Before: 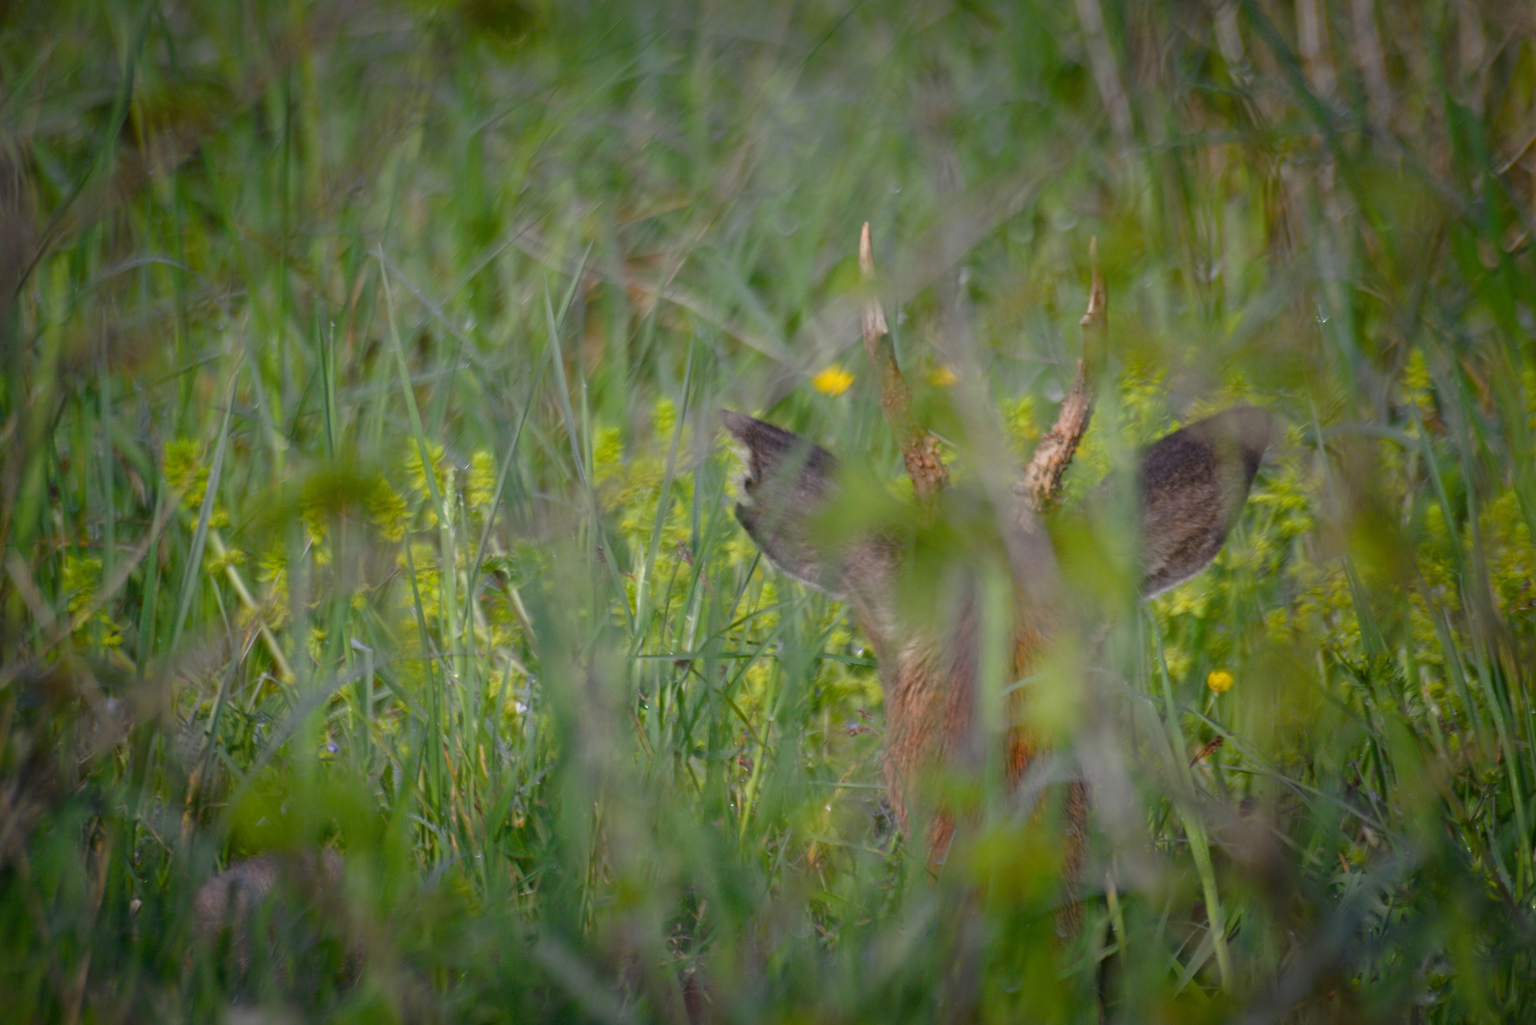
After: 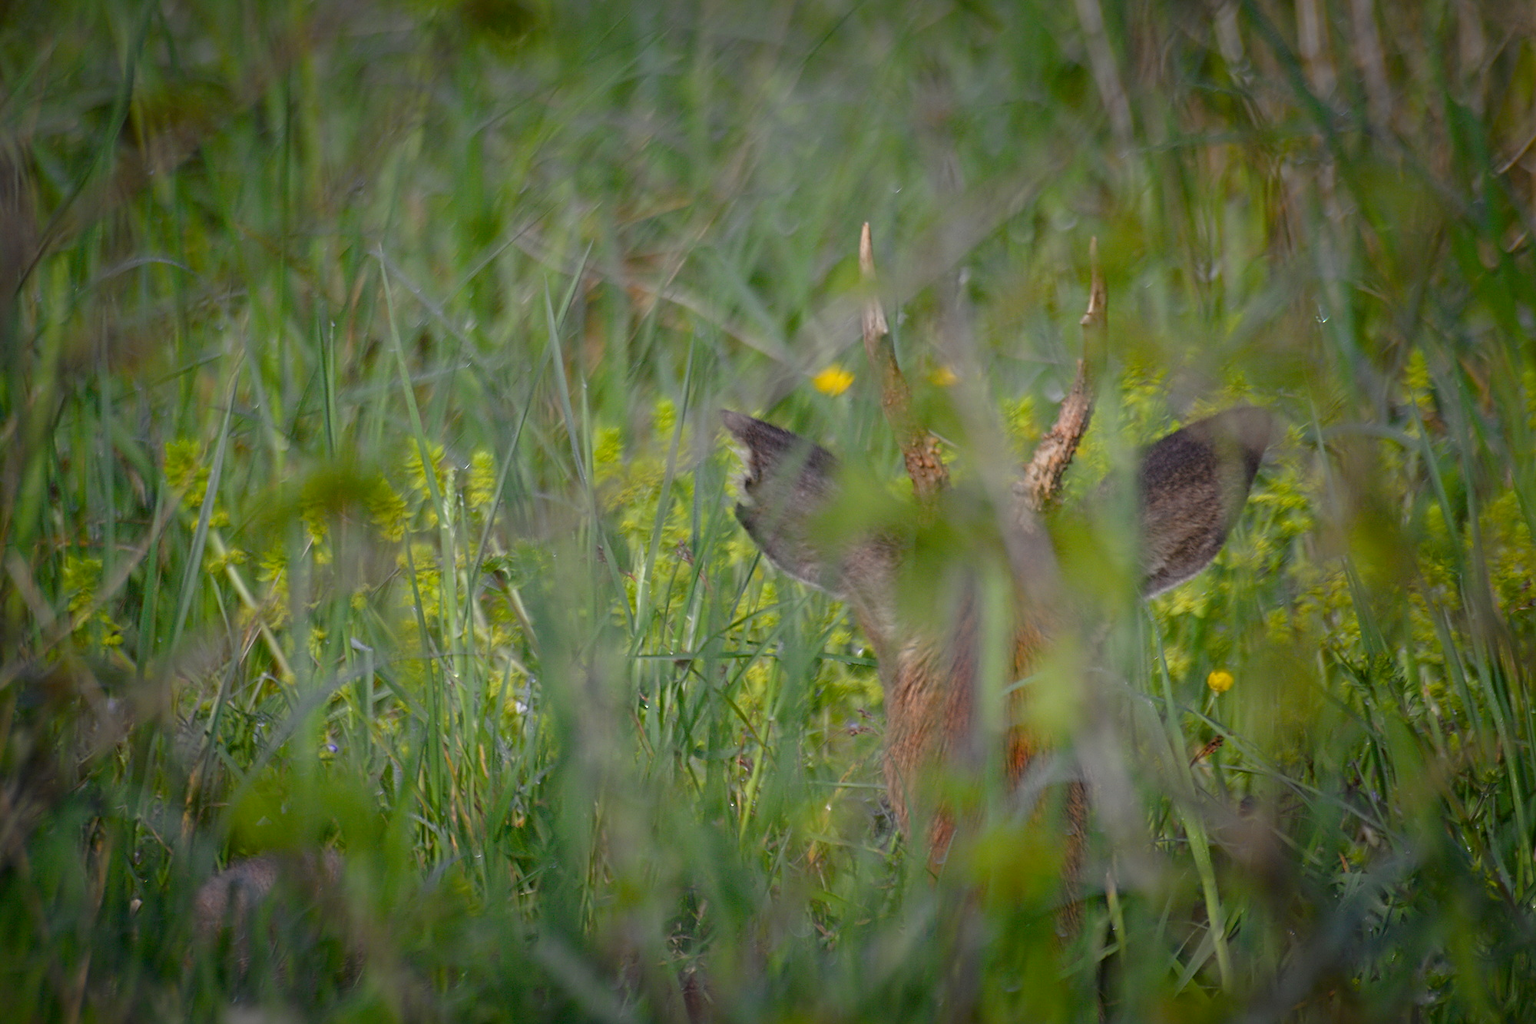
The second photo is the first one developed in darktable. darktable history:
shadows and highlights: shadows -20.39, white point adjustment -2.03, highlights -35.04
sharpen: on, module defaults
